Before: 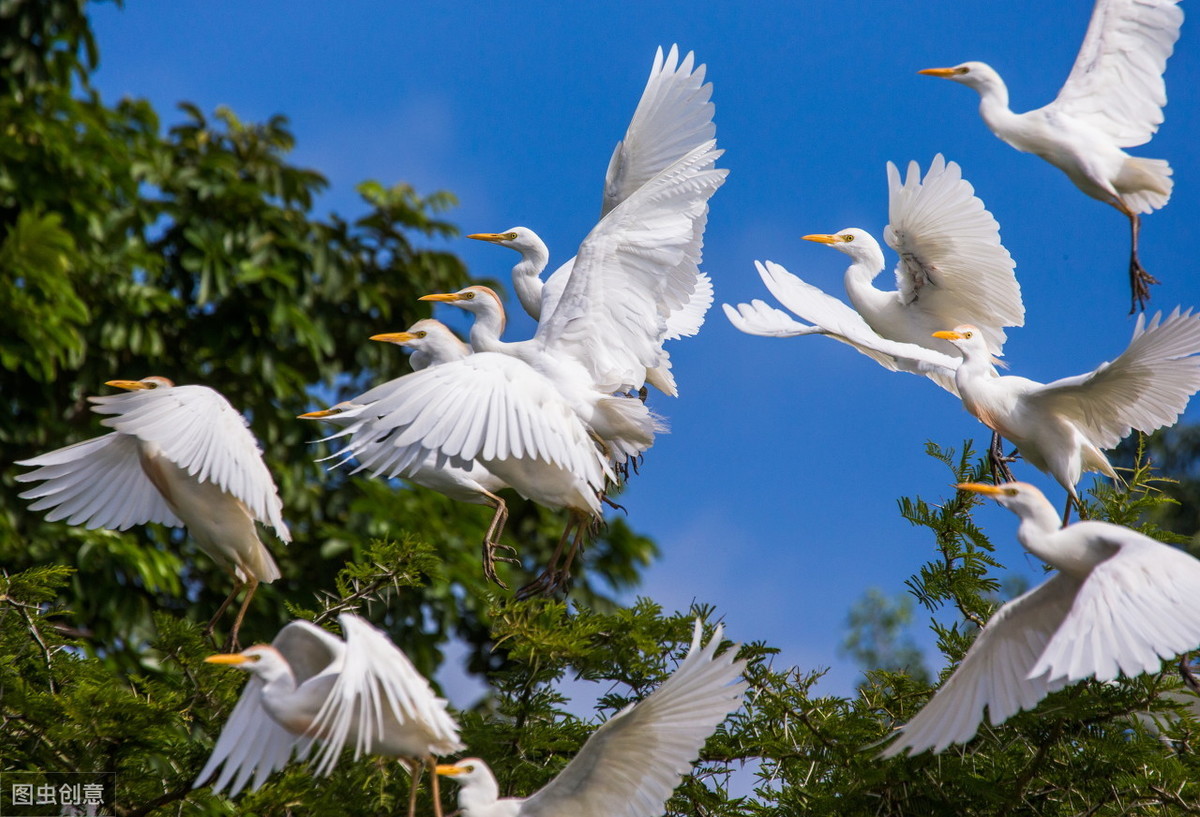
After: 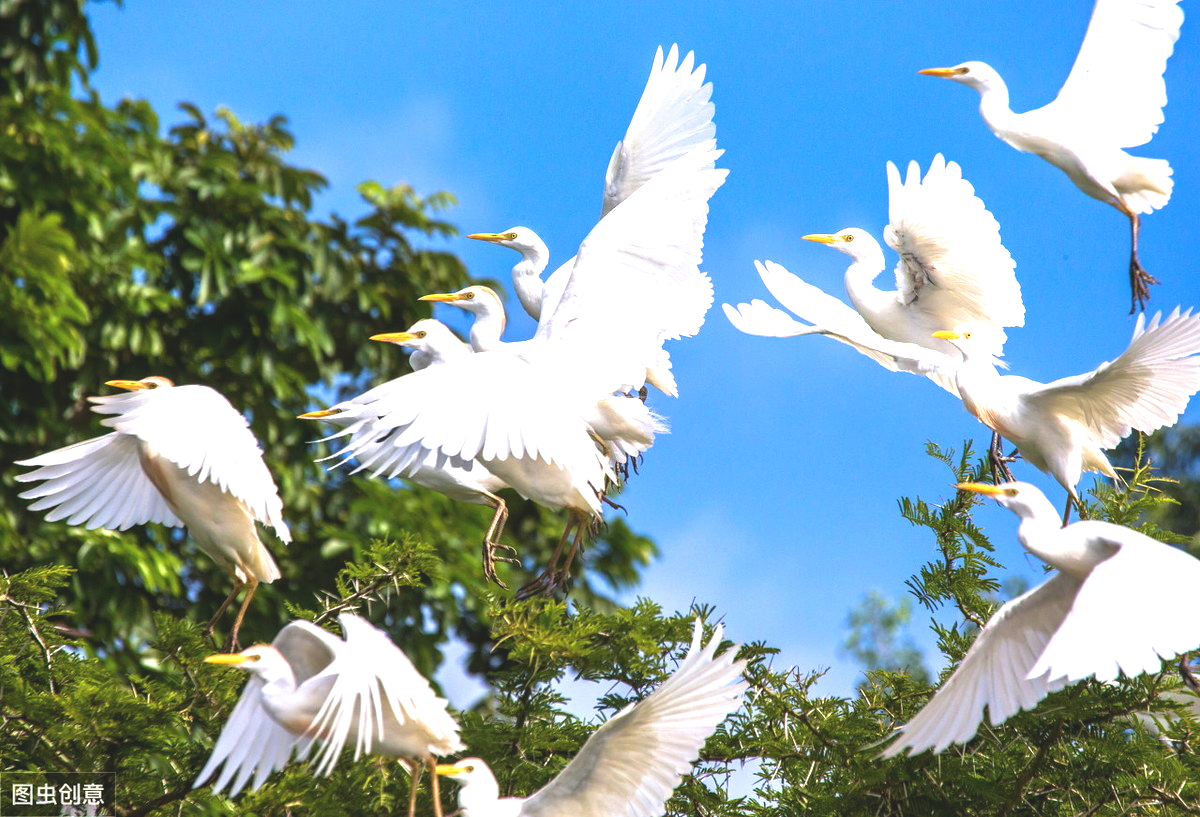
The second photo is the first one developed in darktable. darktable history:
velvia: strength 9.39%
exposure: black level correction -0.005, exposure 1.003 EV, compensate exposure bias true, compensate highlight preservation false
